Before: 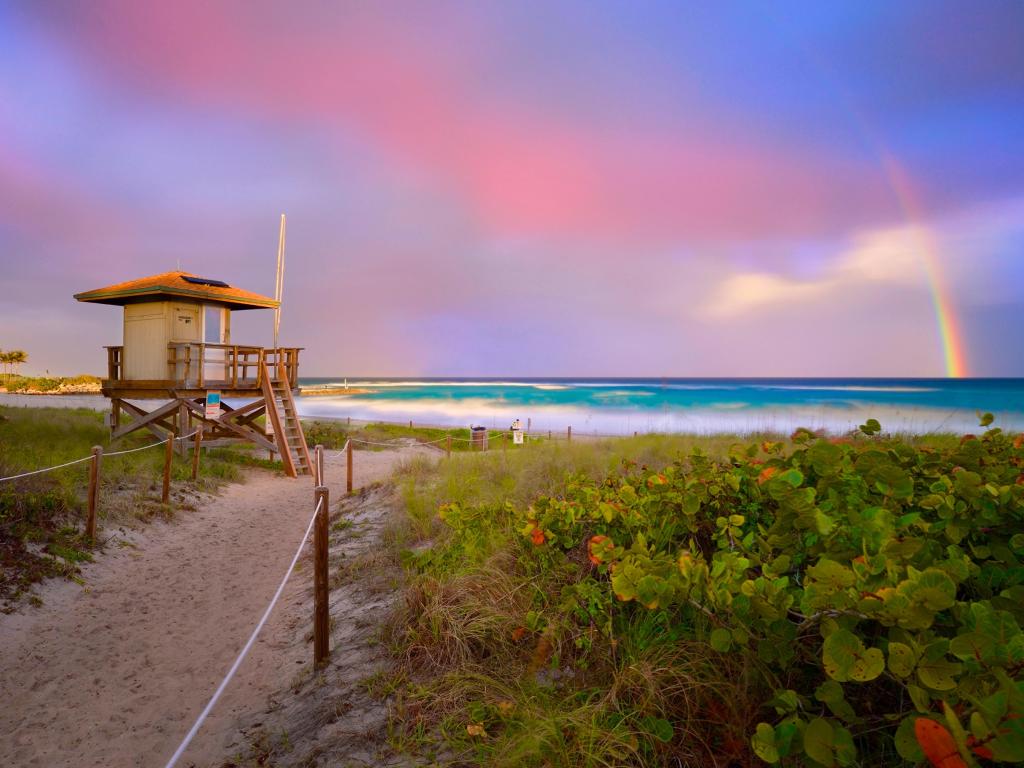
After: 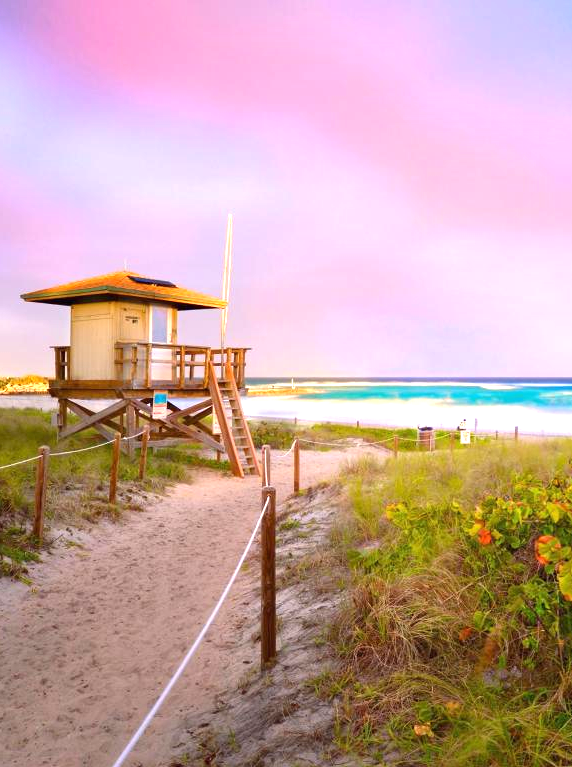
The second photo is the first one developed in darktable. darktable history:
crop: left 5.182%, right 38.901%
exposure: black level correction 0, exposure 1.1 EV, compensate highlight preservation false
